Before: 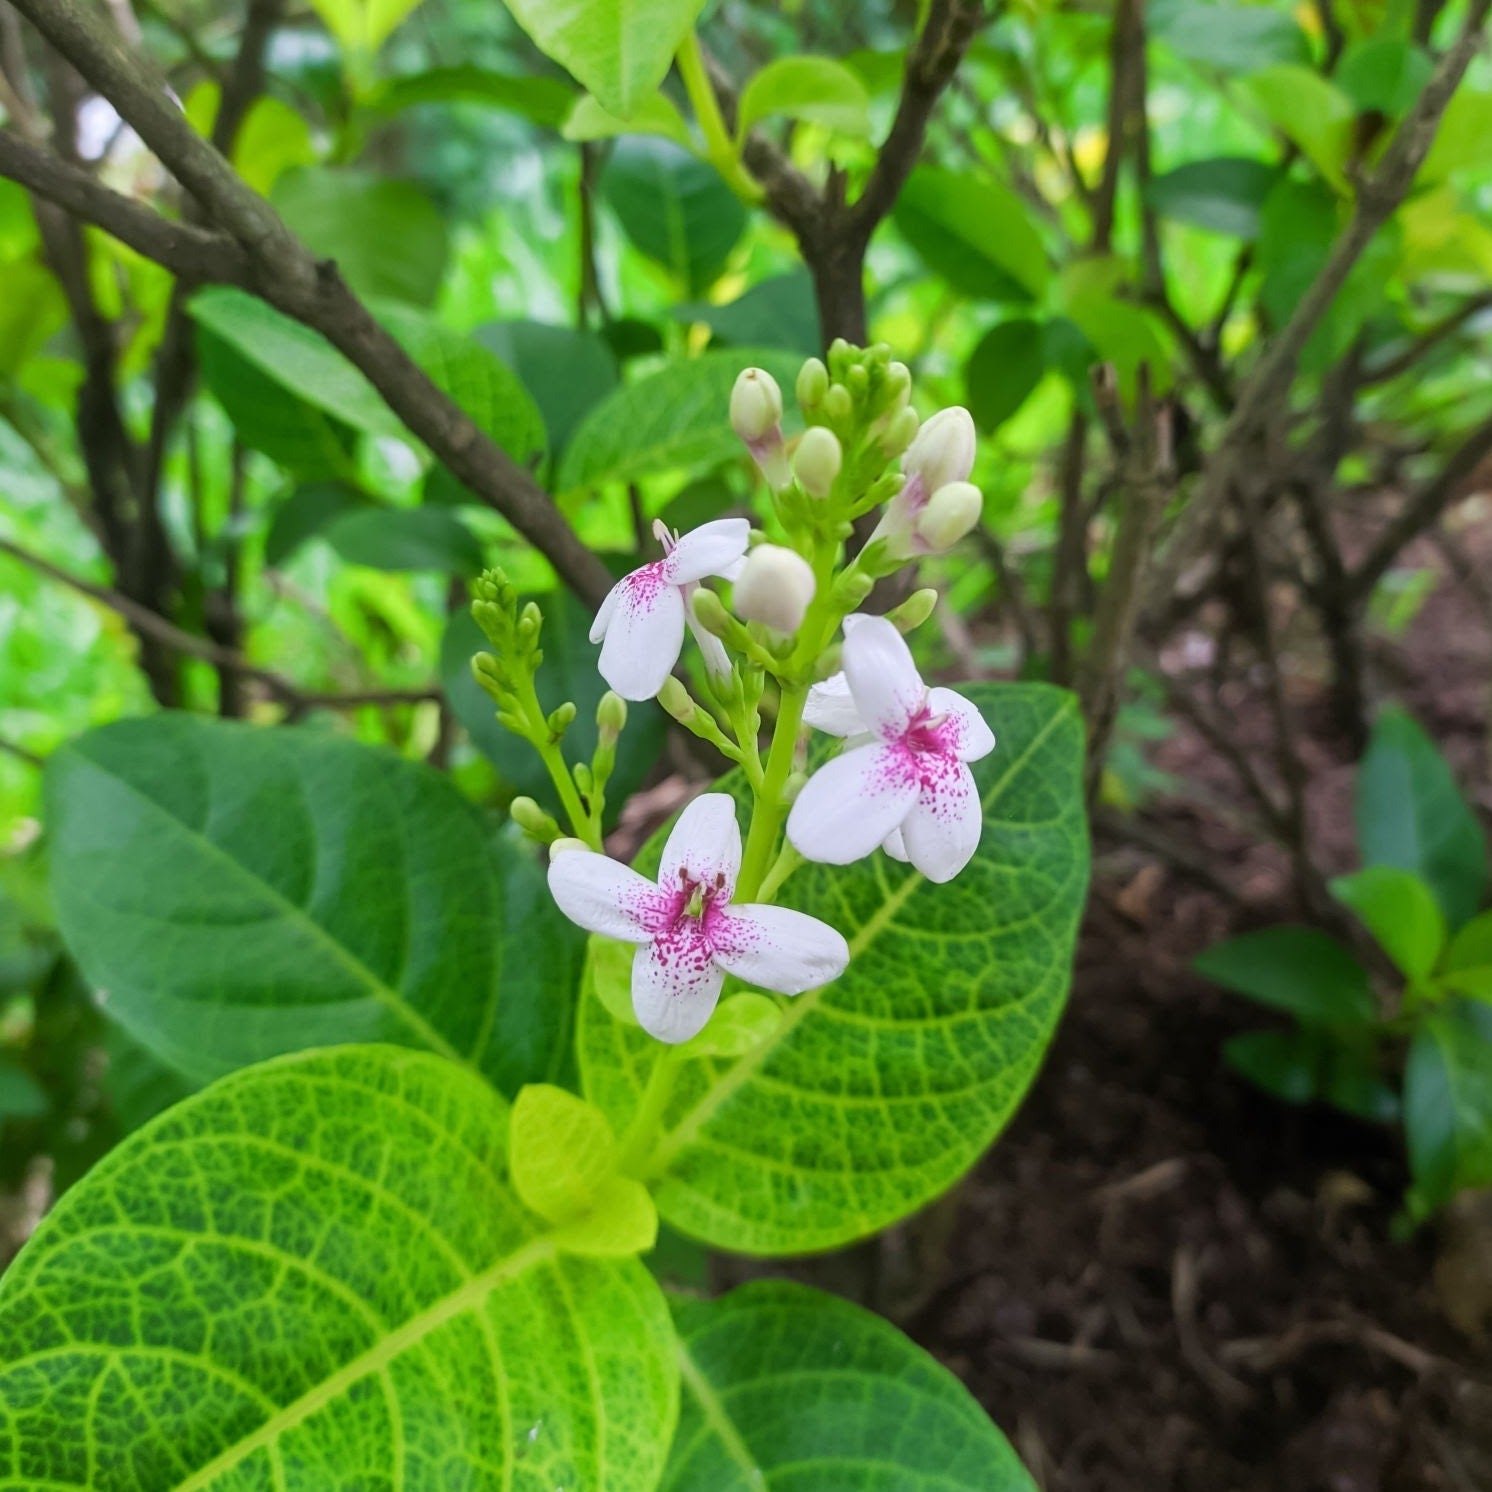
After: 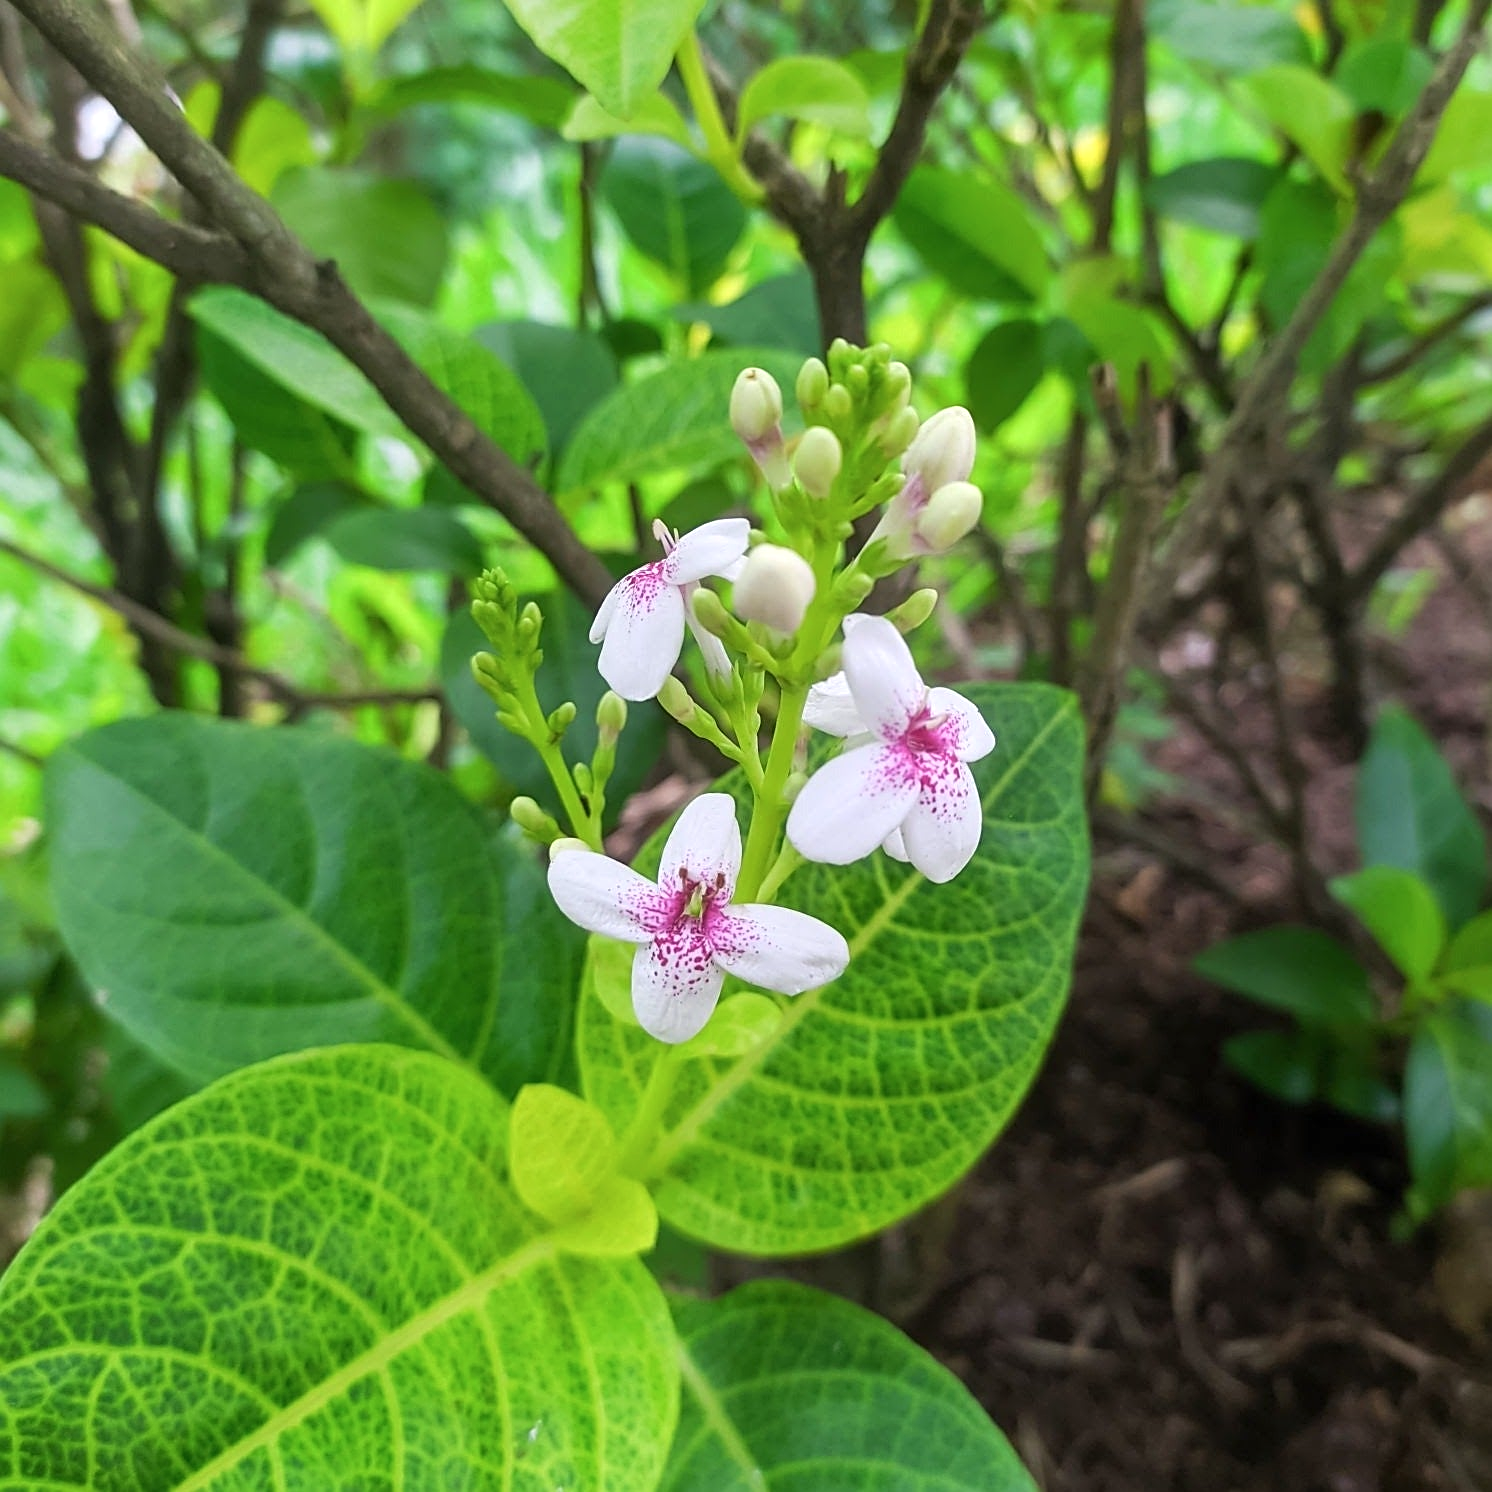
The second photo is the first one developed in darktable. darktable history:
sharpen: on, module defaults
white balance: red 1.009, blue 0.985
contrast brightness saturation: saturation -0.05
exposure: exposure 0.217 EV, compensate highlight preservation false
